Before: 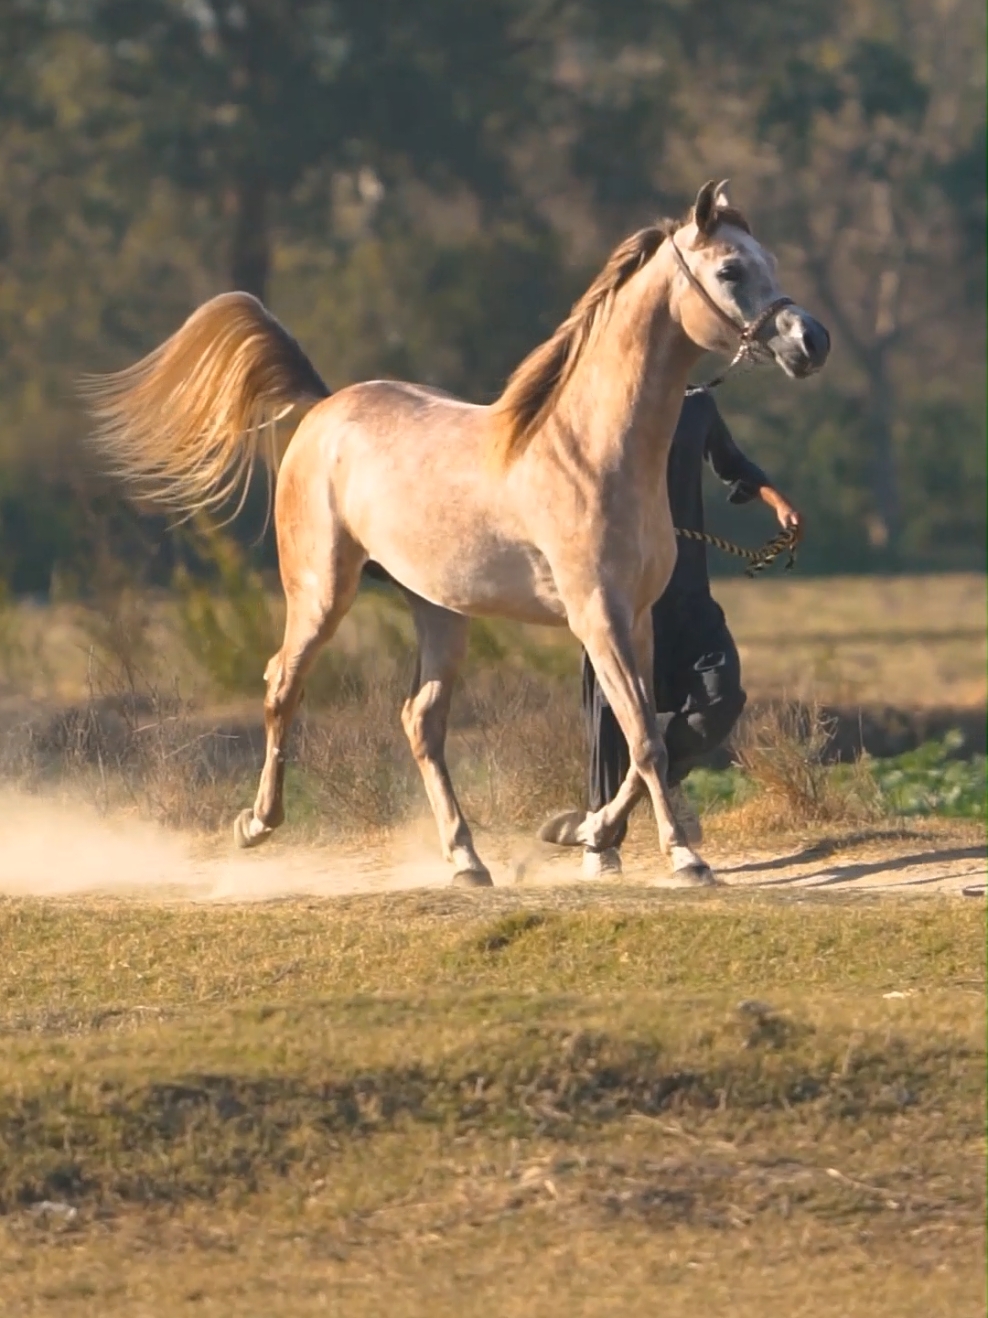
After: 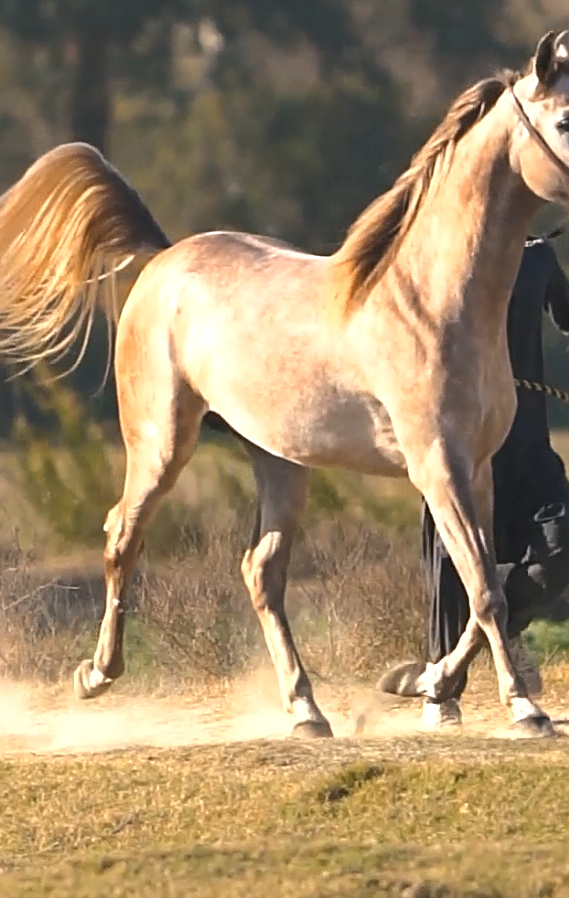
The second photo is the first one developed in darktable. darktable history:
tone equalizer: -8 EV -0.384 EV, -7 EV -0.382 EV, -6 EV -0.296 EV, -5 EV -0.236 EV, -3 EV 0.217 EV, -2 EV 0.31 EV, -1 EV 0.398 EV, +0 EV 0.401 EV, edges refinement/feathering 500, mask exposure compensation -1.57 EV, preserve details no
levels: black 0.067%
crop: left 16.21%, top 11.32%, right 26.129%, bottom 20.53%
sharpen: on, module defaults
